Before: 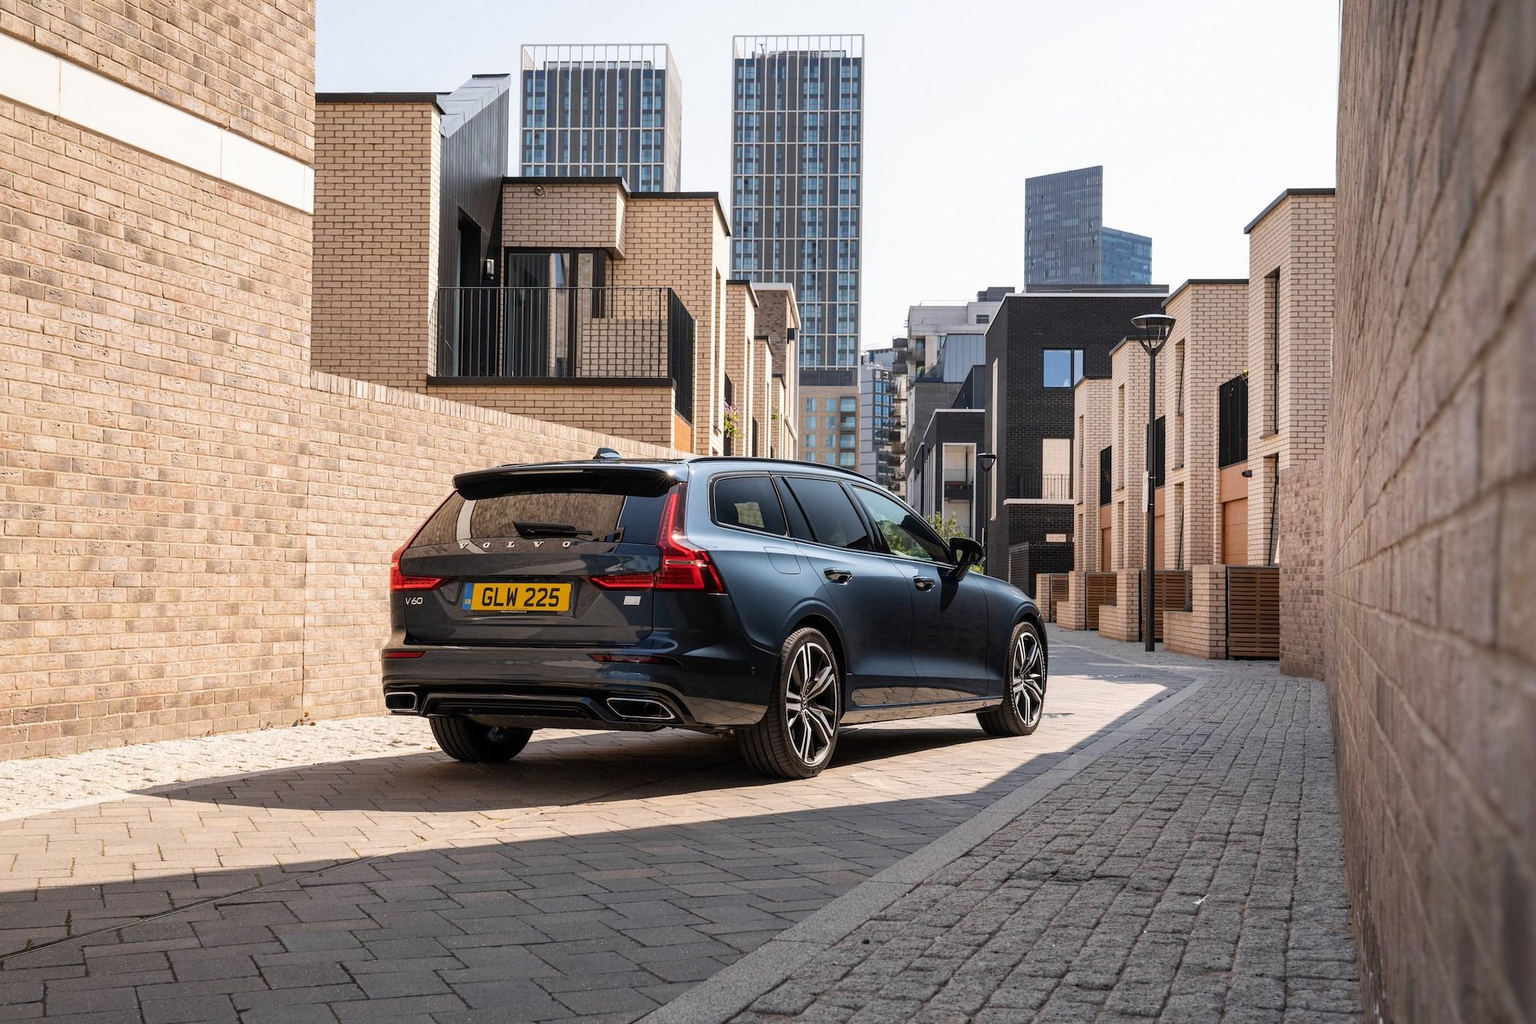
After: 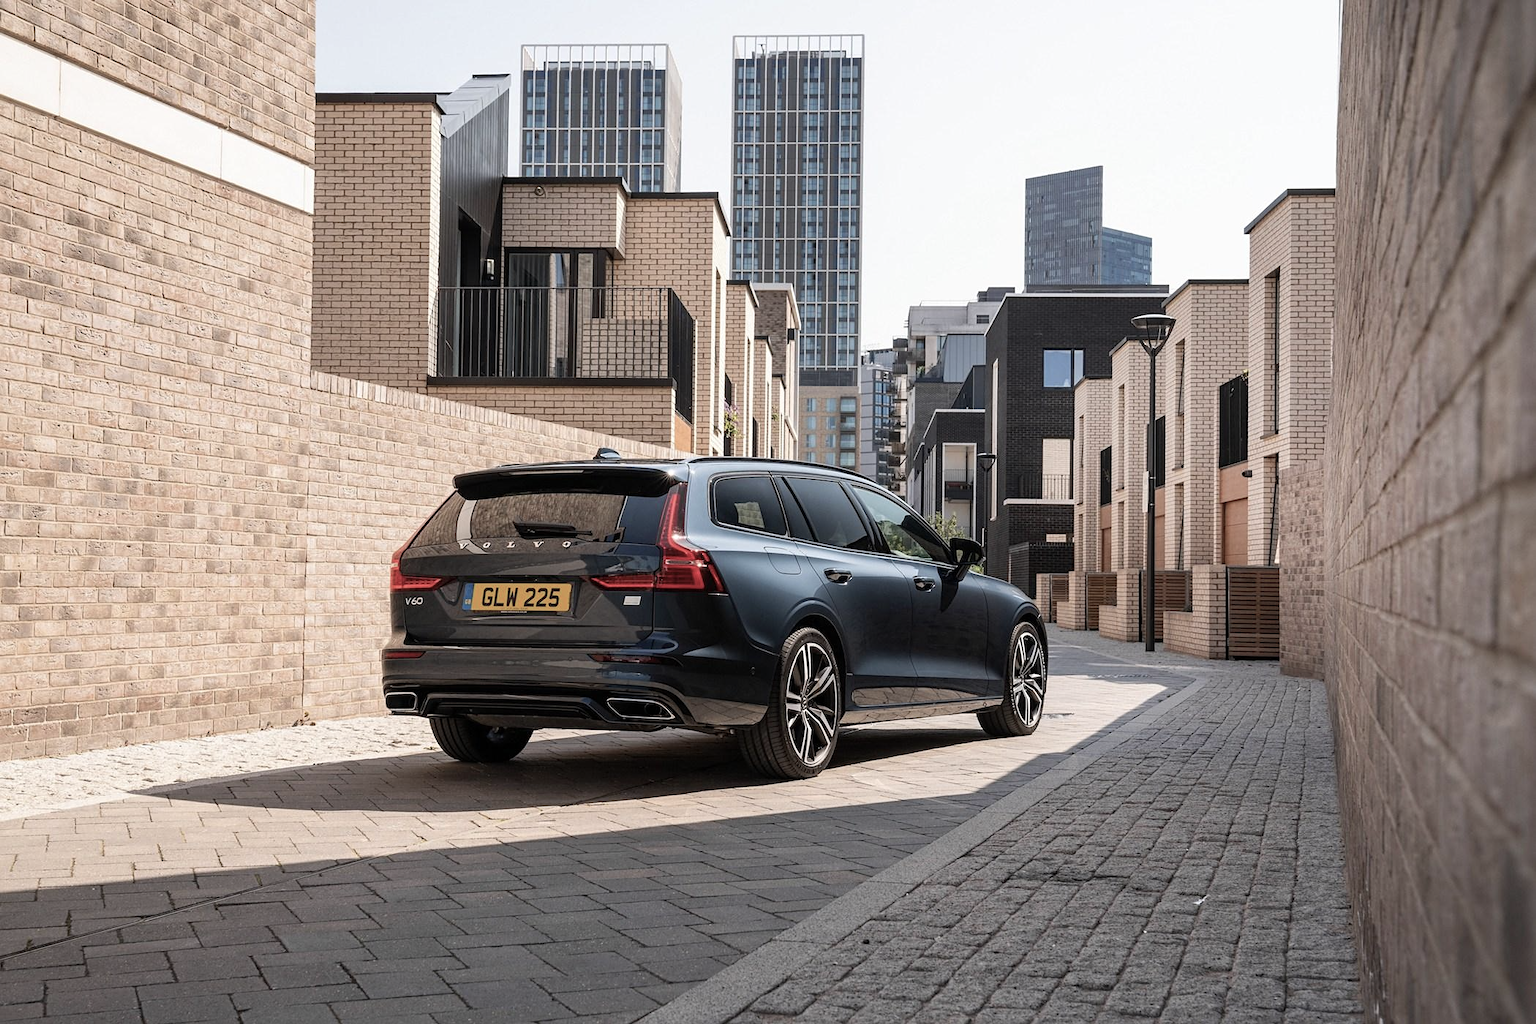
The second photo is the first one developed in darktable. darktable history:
color balance: input saturation 100.43%, contrast fulcrum 14.22%, output saturation 70.41%
sharpen: amount 0.2
